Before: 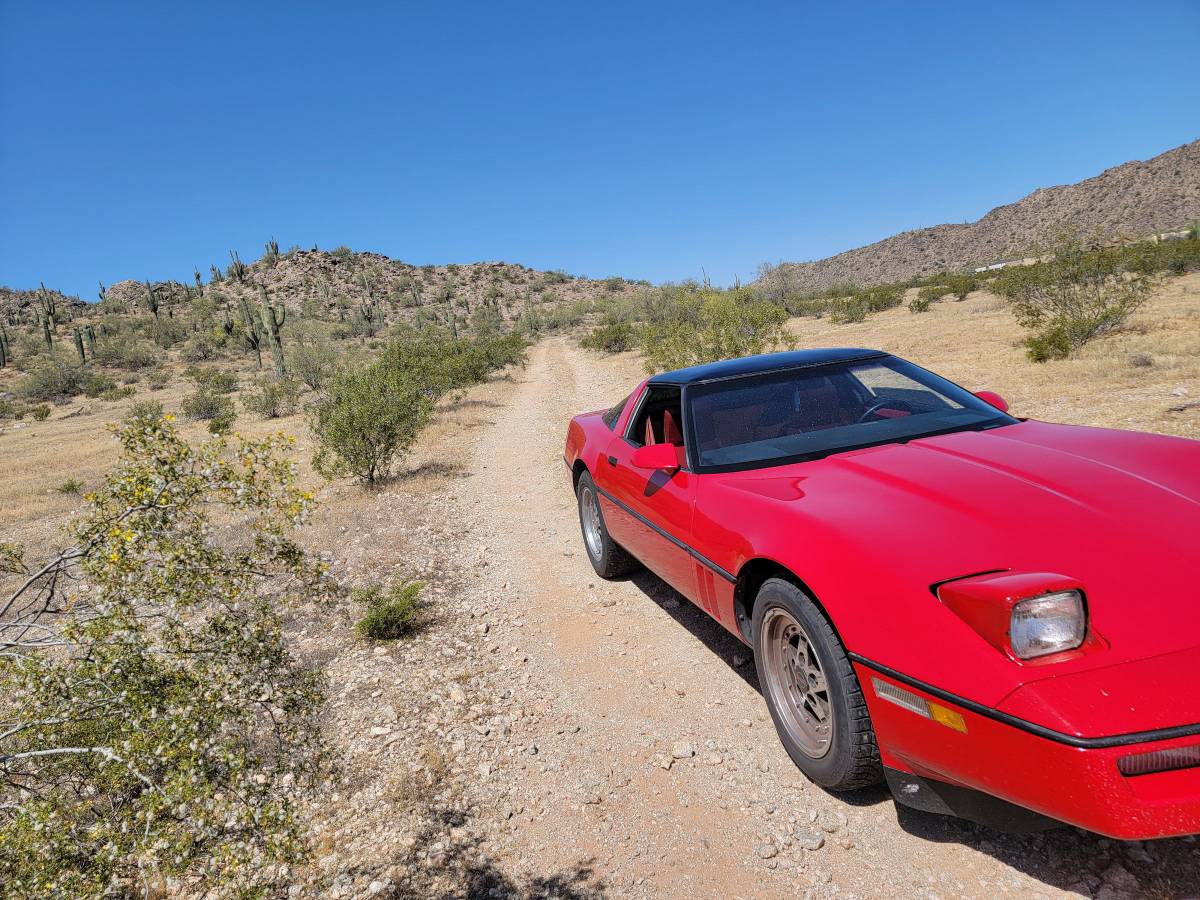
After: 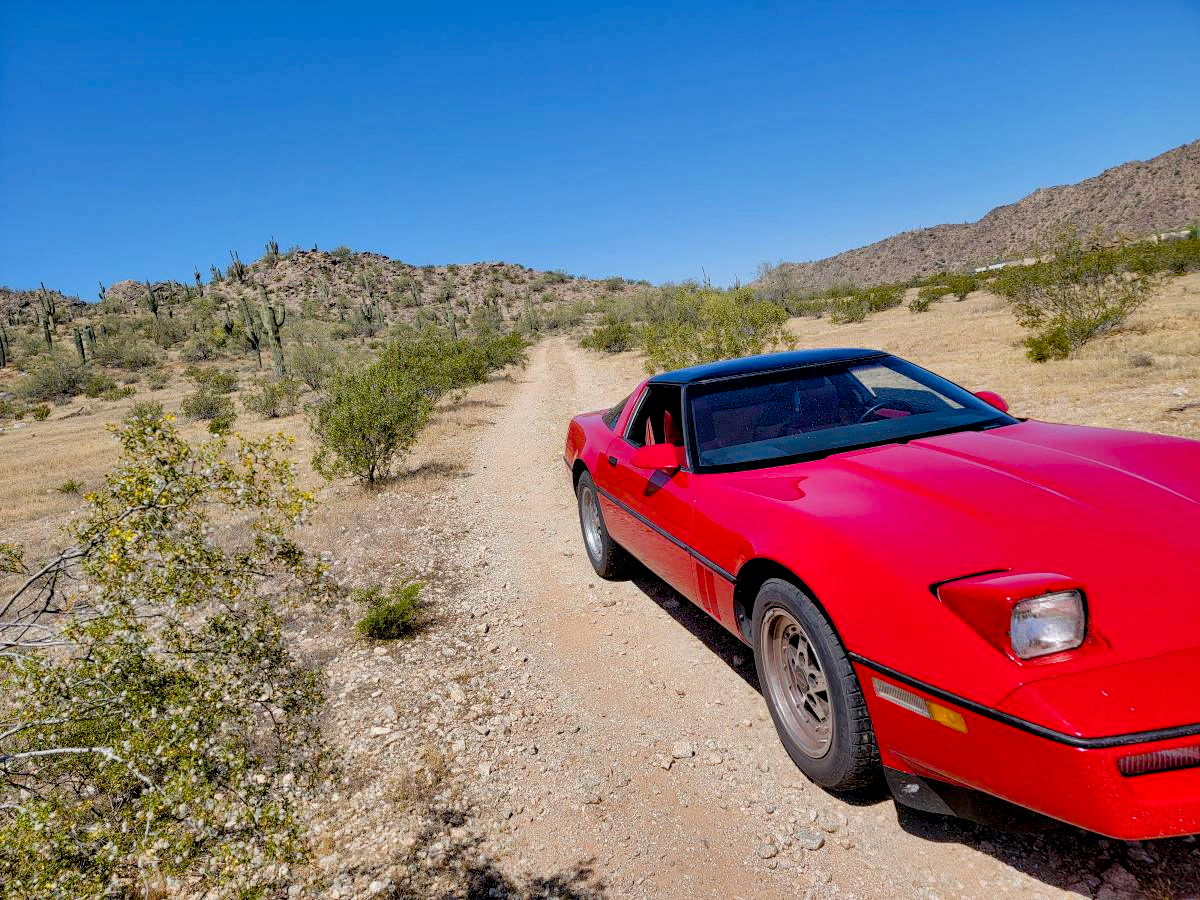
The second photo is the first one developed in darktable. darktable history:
exposure: black level correction 0.012, compensate highlight preservation false
bloom: size 9%, threshold 100%, strength 7%
color balance rgb: perceptual saturation grading › global saturation 20%, perceptual saturation grading › highlights -25%, perceptual saturation grading › shadows 25%
shadows and highlights: soften with gaussian
